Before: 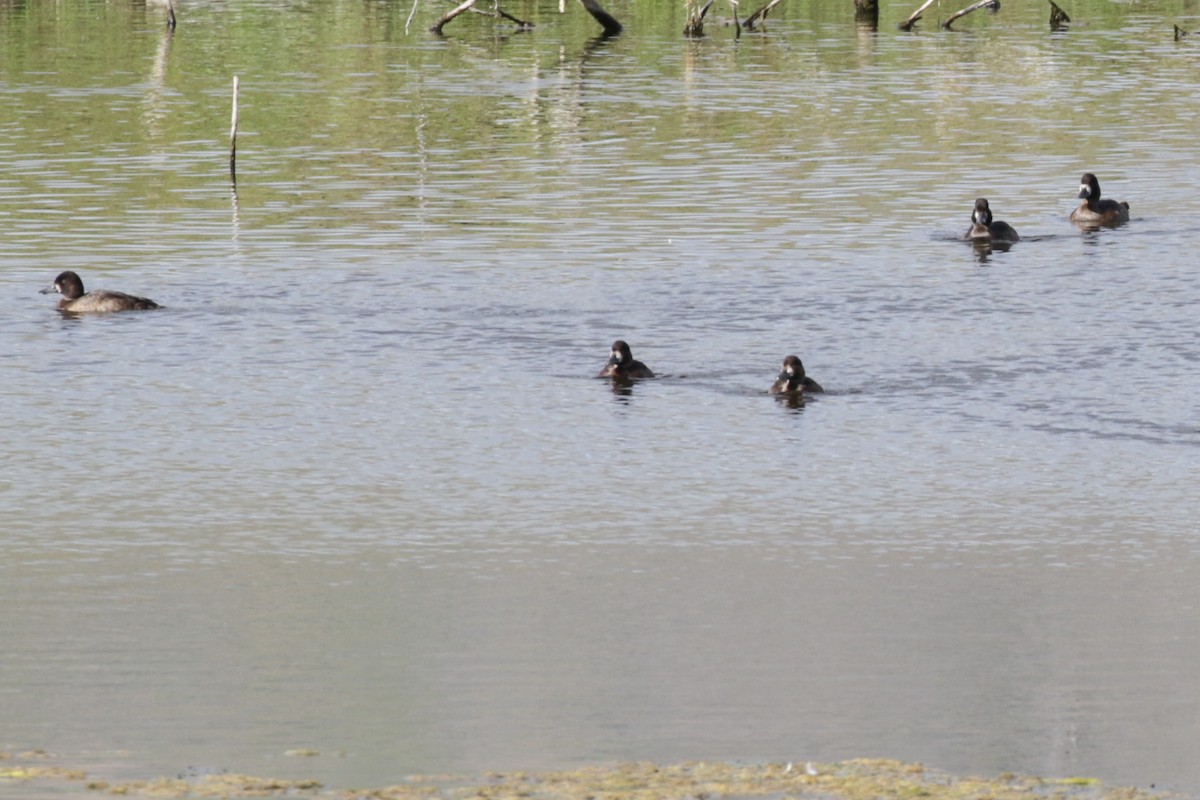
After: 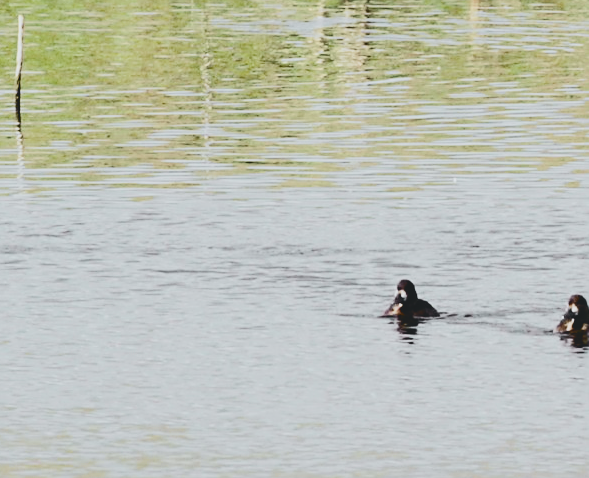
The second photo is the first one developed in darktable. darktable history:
tone curve: curves: ch0 [(0, 0.11) (0.181, 0.223) (0.405, 0.46) (0.456, 0.528) (0.634, 0.728) (0.877, 0.89) (0.984, 0.935)]; ch1 [(0, 0.052) (0.443, 0.43) (0.492, 0.485) (0.566, 0.579) (0.595, 0.625) (0.608, 0.654) (0.65, 0.708) (1, 0.961)]; ch2 [(0, 0) (0.33, 0.301) (0.421, 0.443) (0.447, 0.489) (0.495, 0.492) (0.537, 0.57) (0.586, 0.591) (0.663, 0.686) (1, 1)], color space Lab, independent channels, preserve colors none
sharpen: amount 0.499
filmic rgb: black relative exposure -7.49 EV, white relative exposure 5 EV, hardness 3.32, contrast 1.297, preserve chrominance no, color science v4 (2020)
crop: left 17.953%, top 7.706%, right 32.956%, bottom 32.441%
